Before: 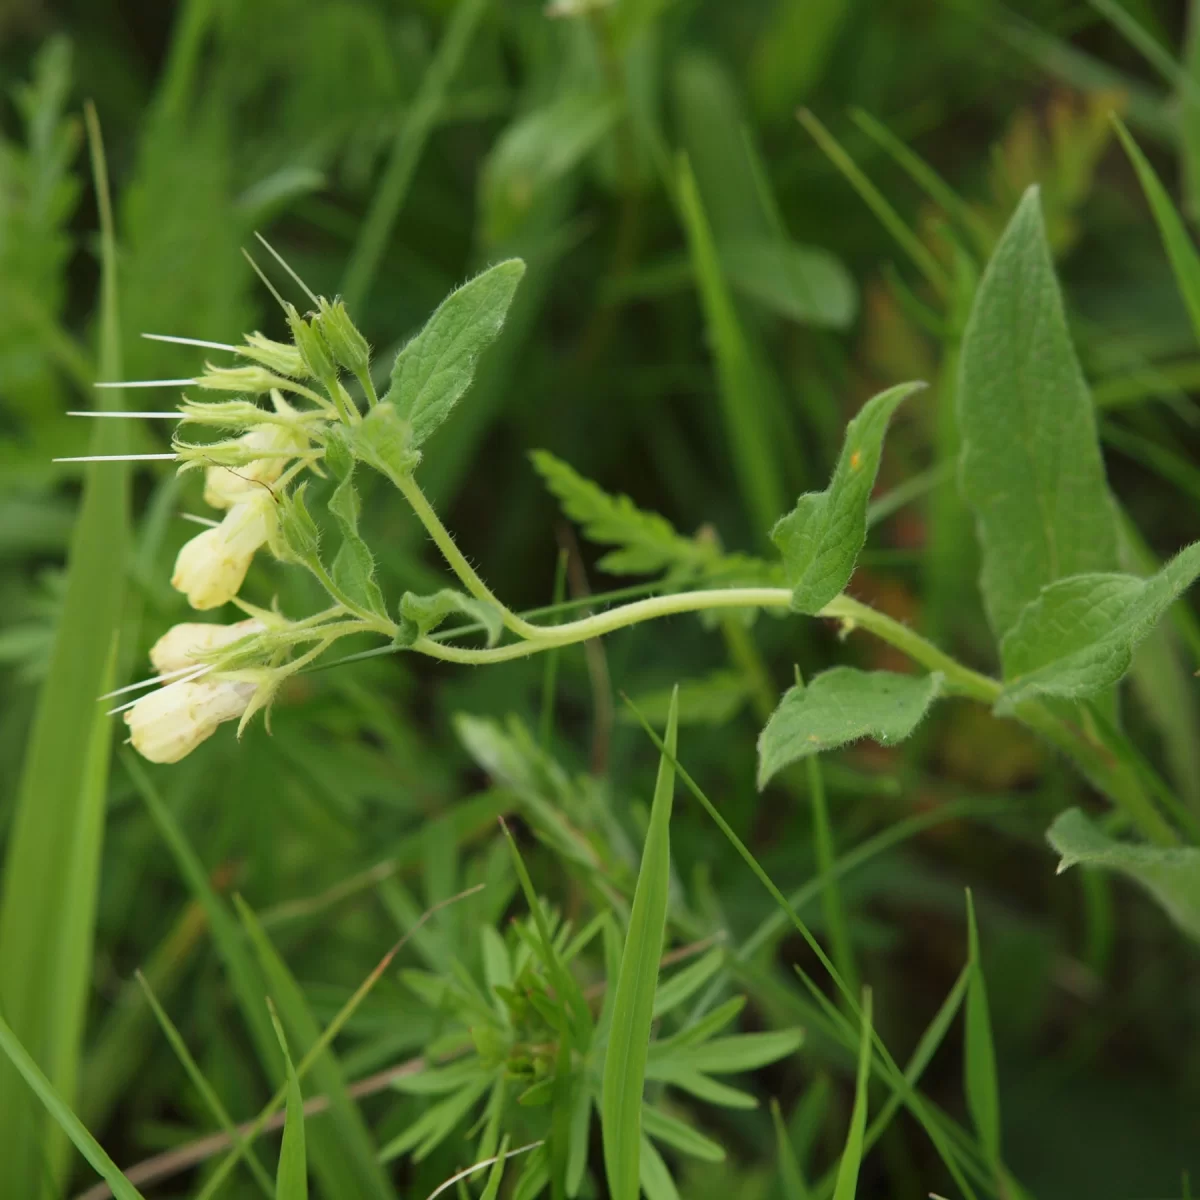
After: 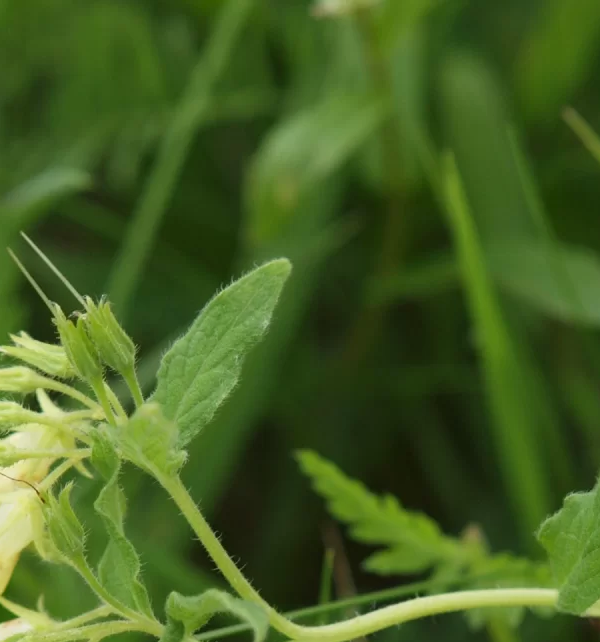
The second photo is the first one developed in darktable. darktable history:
crop: left 19.556%, right 30.401%, bottom 46.458%
tone equalizer: on, module defaults
